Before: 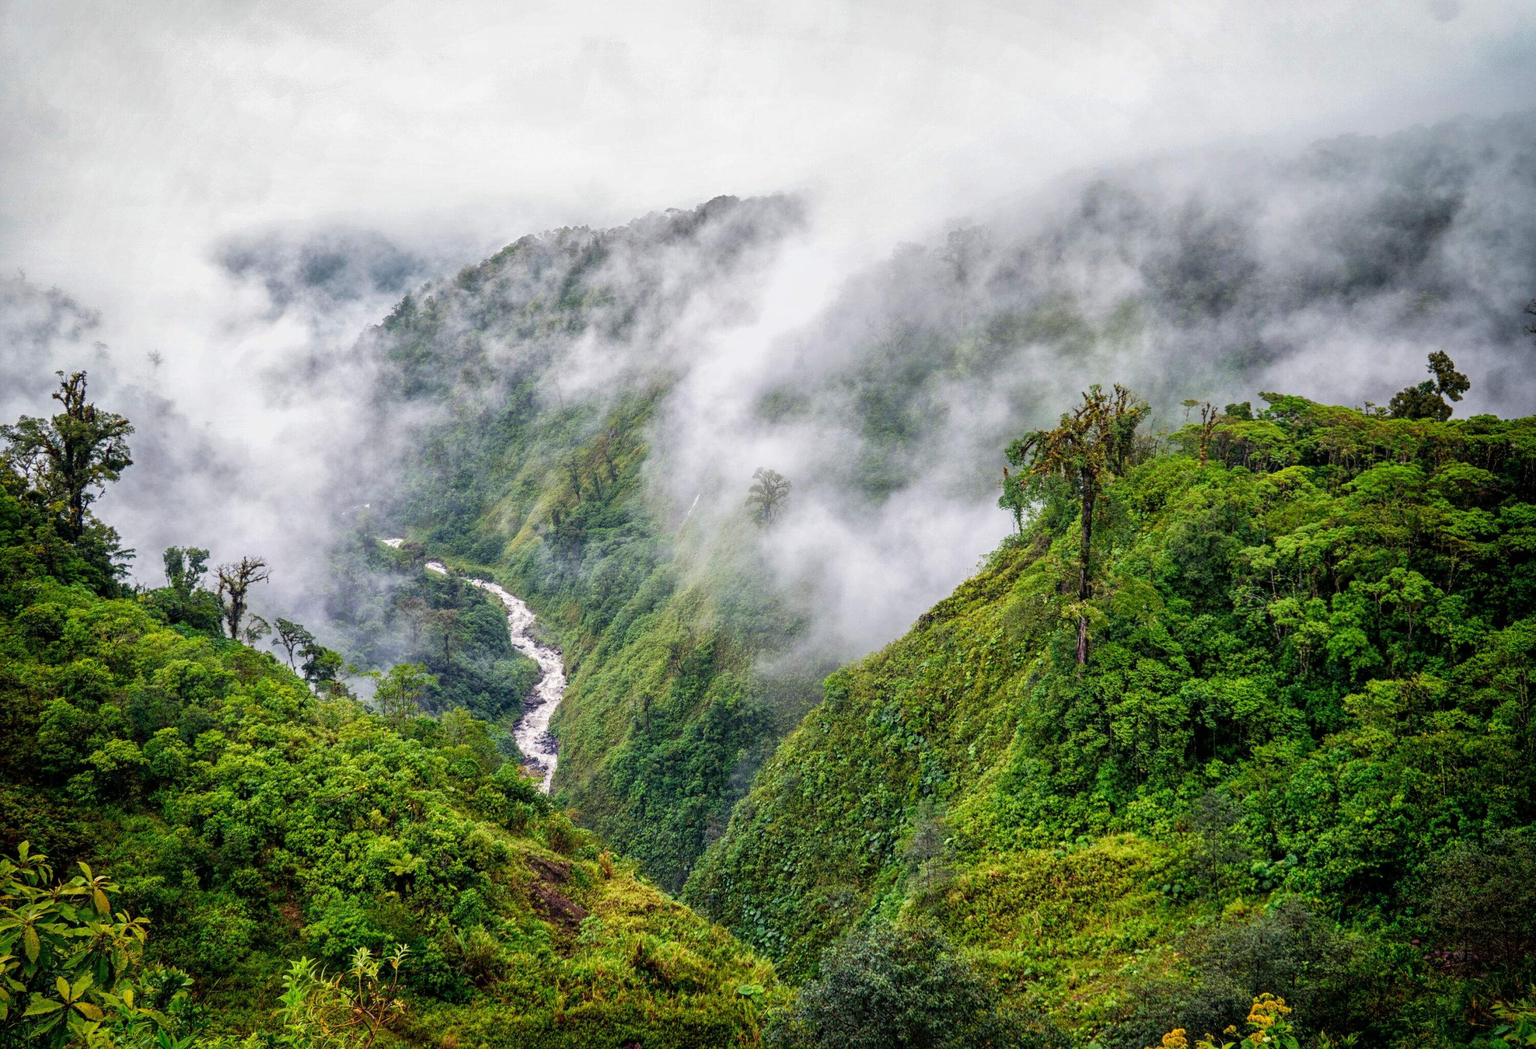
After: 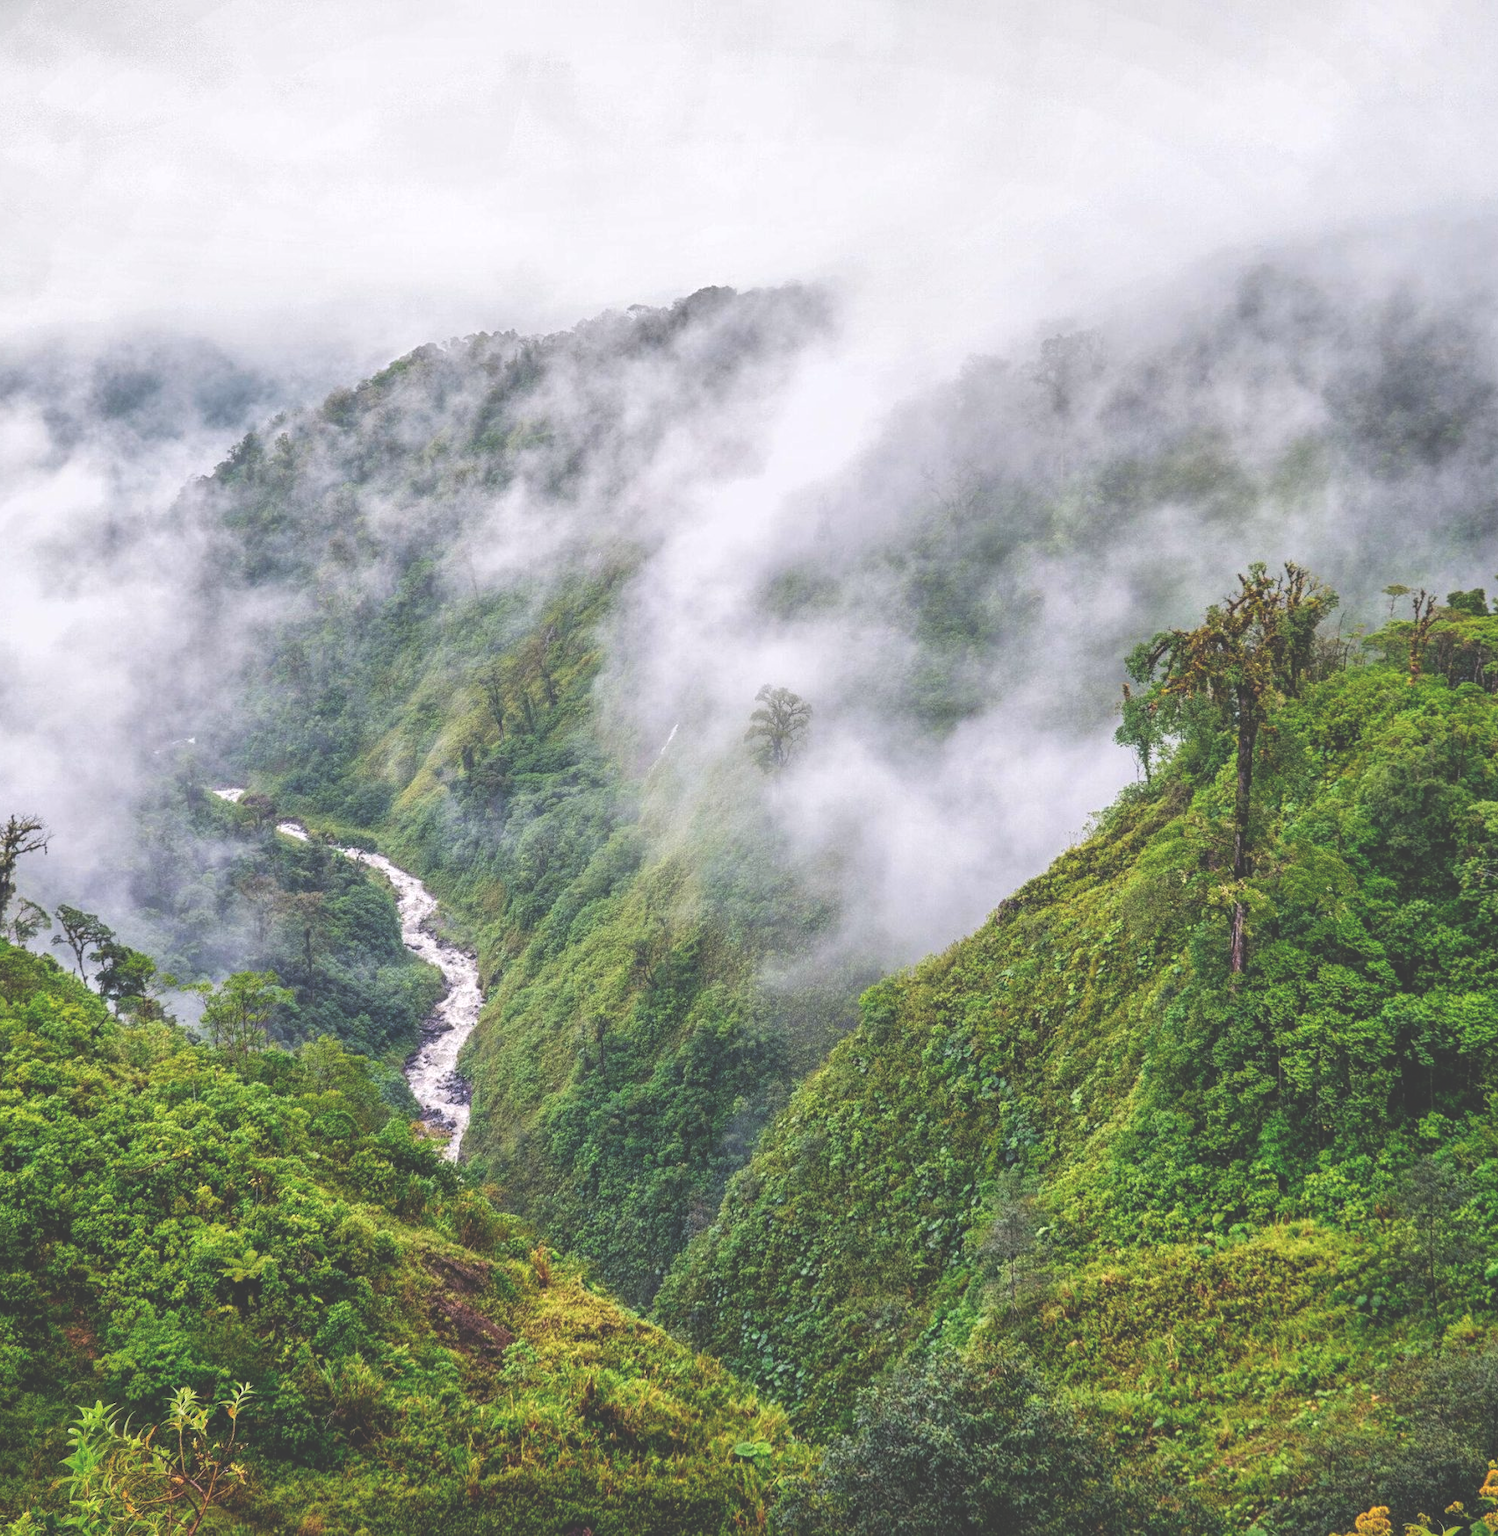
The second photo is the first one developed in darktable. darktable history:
white balance: red 1.009, blue 1.027
exposure: black level correction -0.041, exposure 0.064 EV, compensate highlight preservation false
crop: left 15.419%, right 17.914%
